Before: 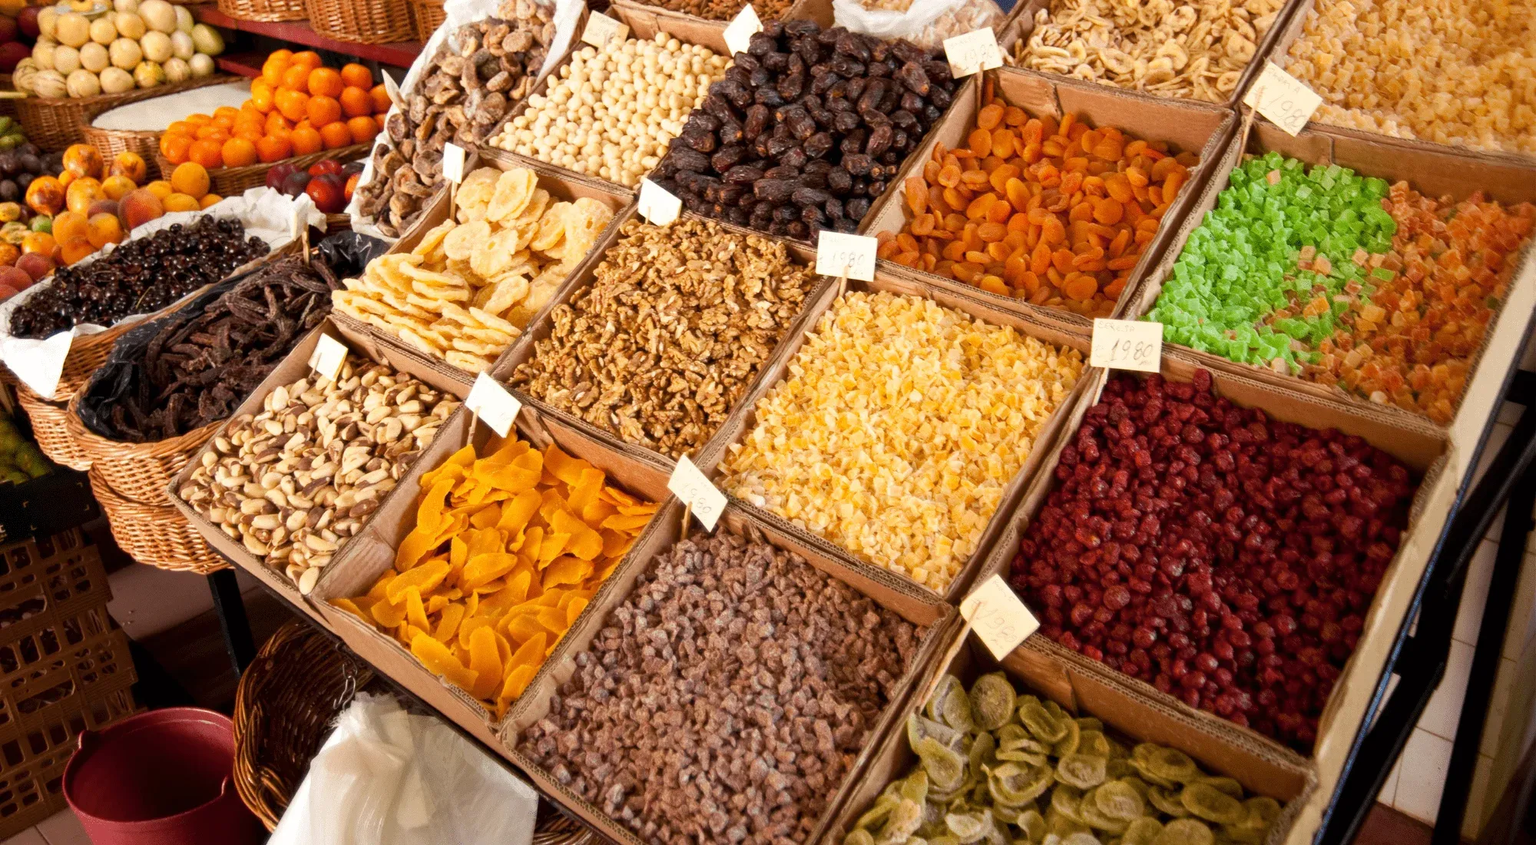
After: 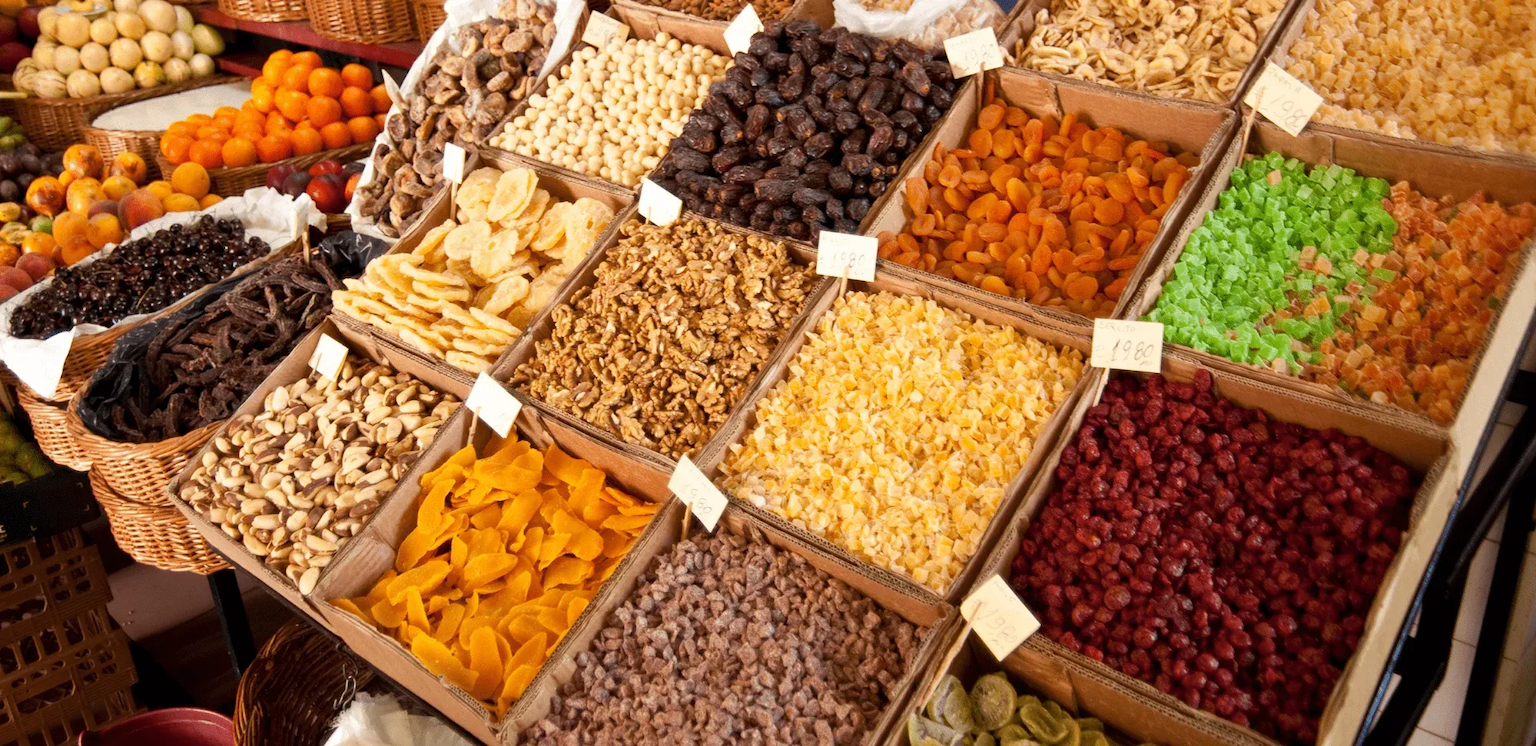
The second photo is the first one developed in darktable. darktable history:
crop and rotate: top 0%, bottom 11.561%
